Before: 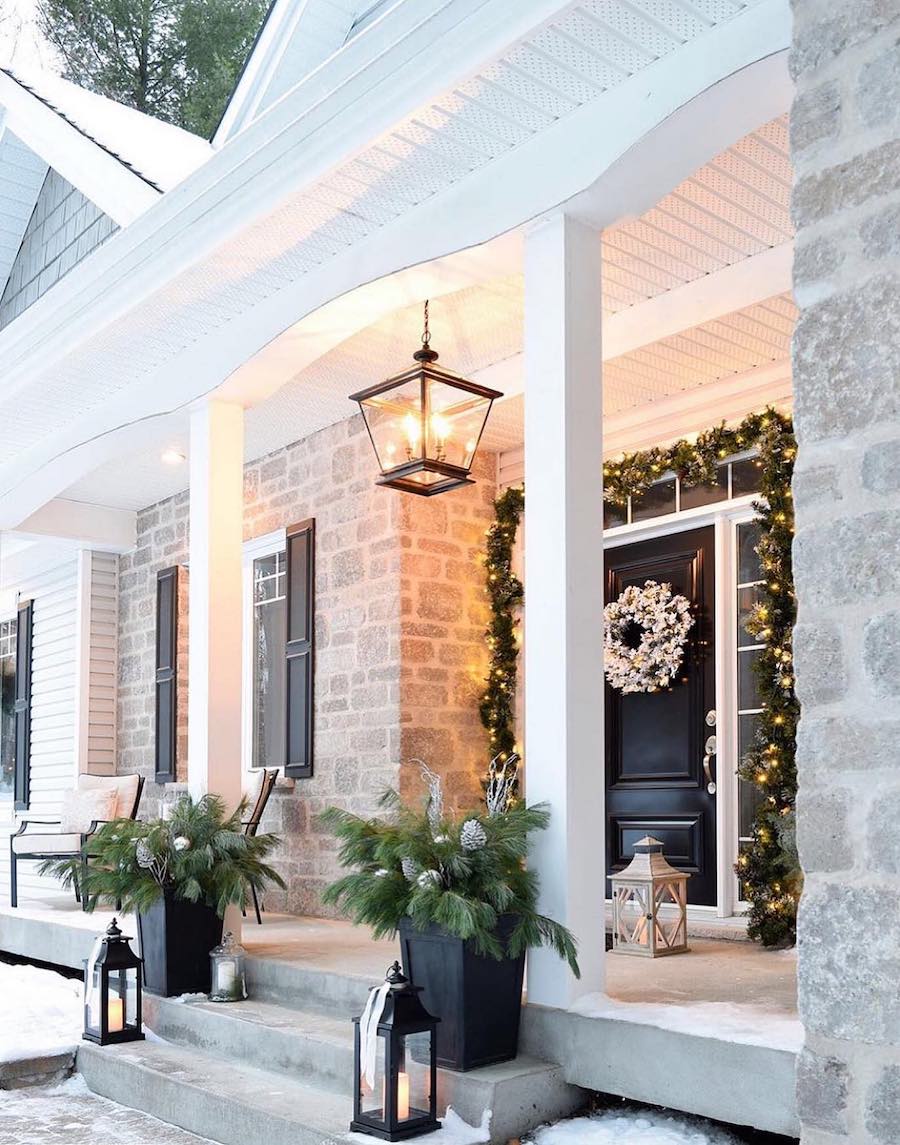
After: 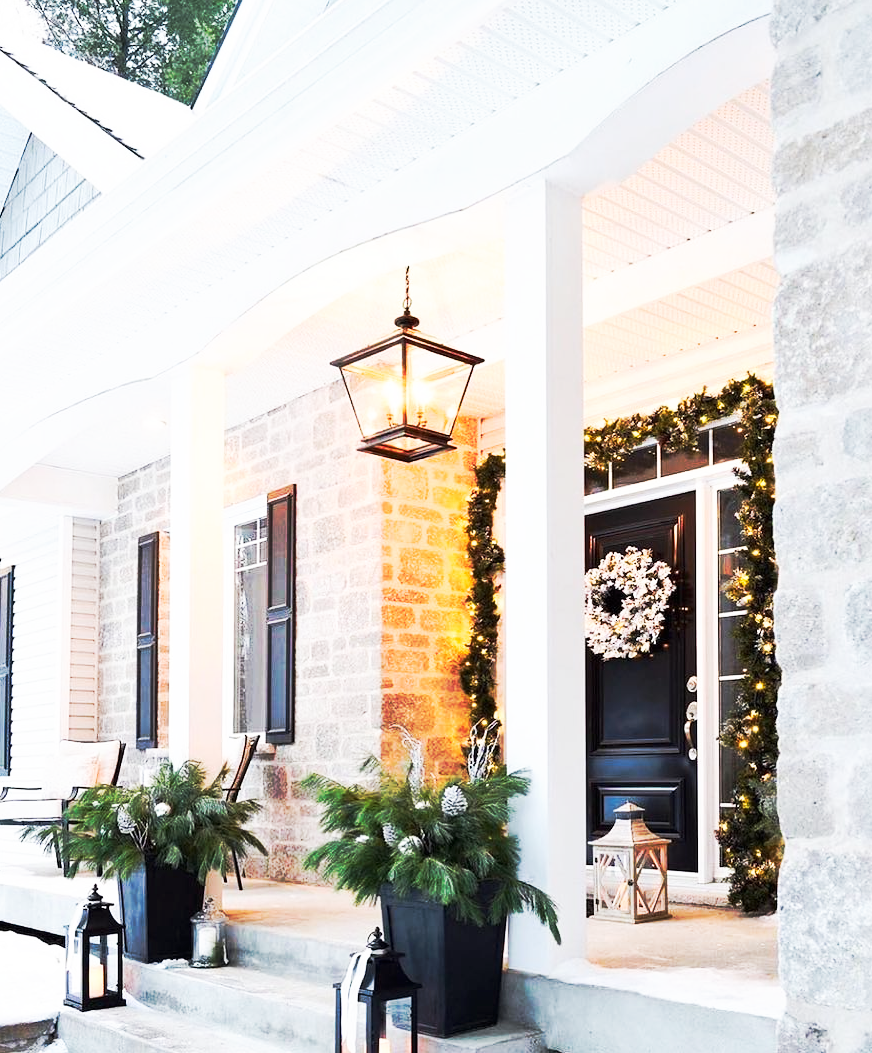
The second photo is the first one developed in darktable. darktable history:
tone curve: curves: ch0 [(0, 0) (0.003, 0.003) (0.011, 0.008) (0.025, 0.018) (0.044, 0.04) (0.069, 0.062) (0.1, 0.09) (0.136, 0.121) (0.177, 0.158) (0.224, 0.197) (0.277, 0.255) (0.335, 0.314) (0.399, 0.391) (0.468, 0.496) (0.543, 0.683) (0.623, 0.801) (0.709, 0.883) (0.801, 0.94) (0.898, 0.984) (1, 1)], preserve colors none
crop: left 2.112%, top 3.038%, right 0.995%, bottom 4.948%
